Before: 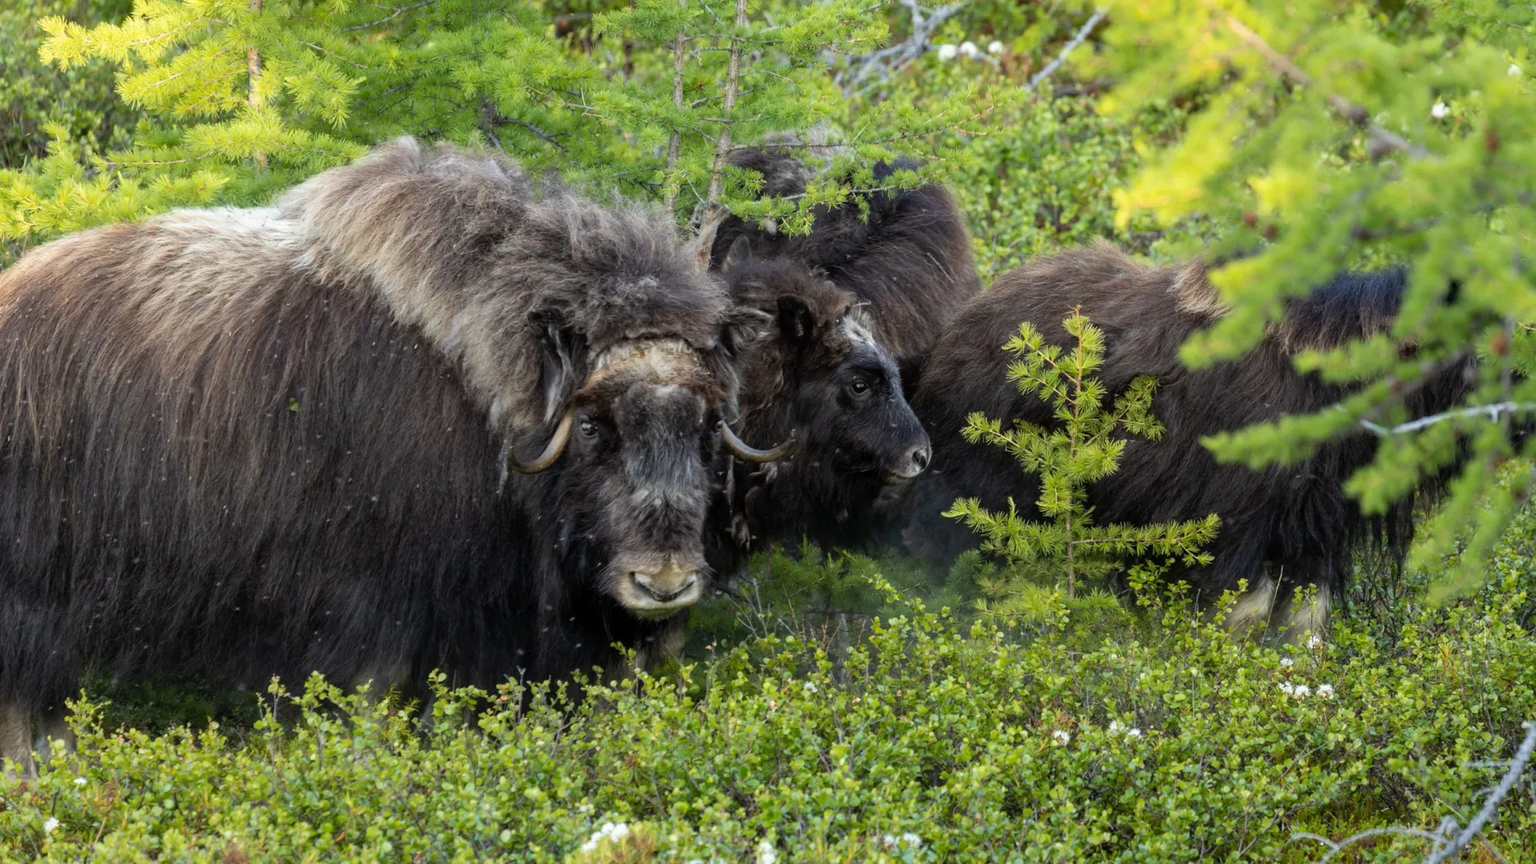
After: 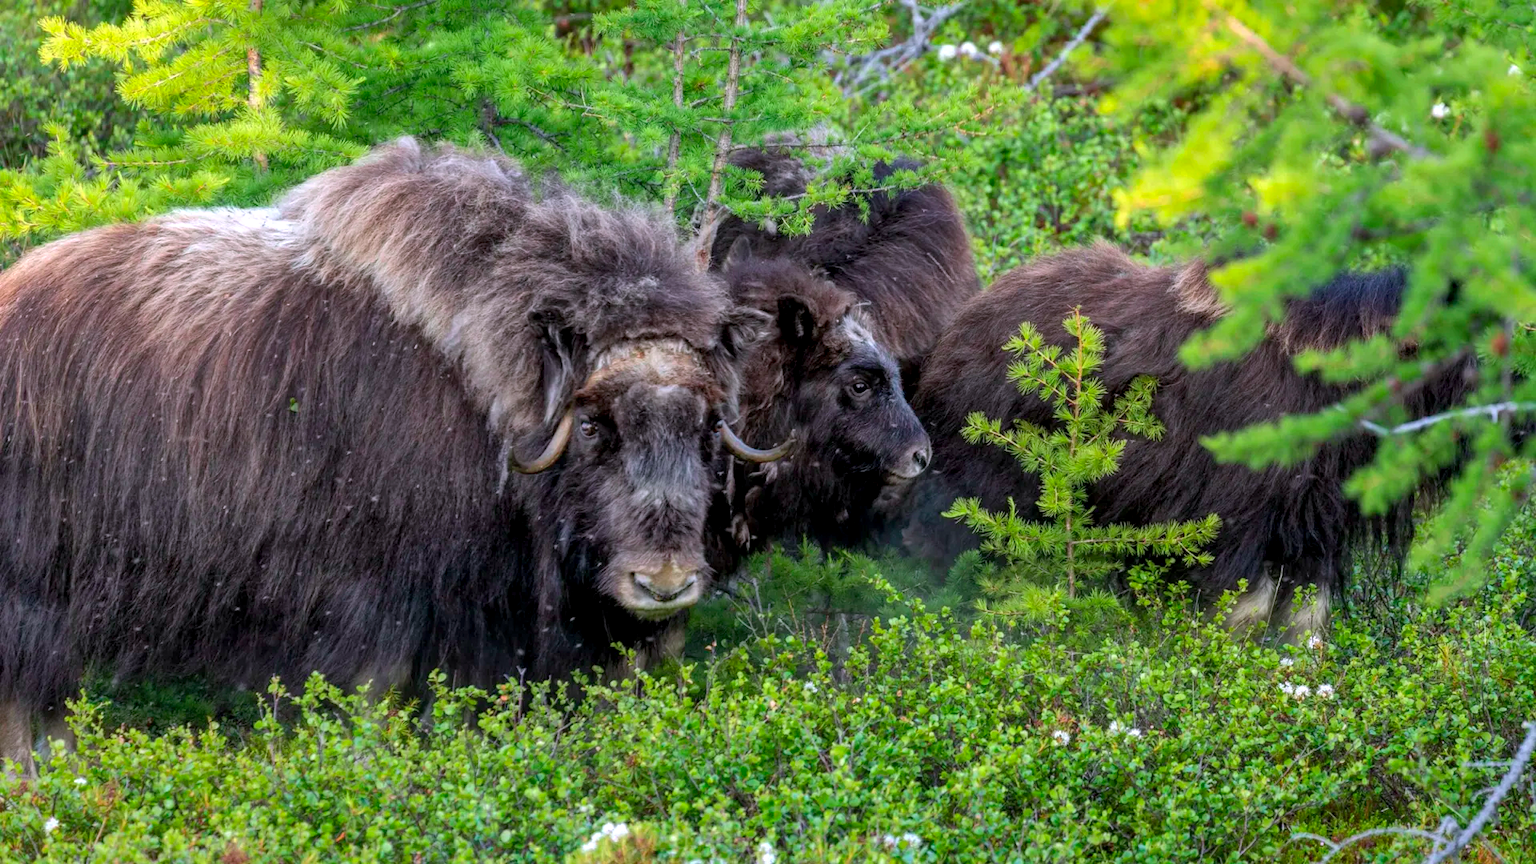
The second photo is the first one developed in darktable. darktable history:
local contrast: detail 130%
white balance: red 1.004, blue 1.096
color contrast: green-magenta contrast 1.73, blue-yellow contrast 1.15
shadows and highlights: on, module defaults
